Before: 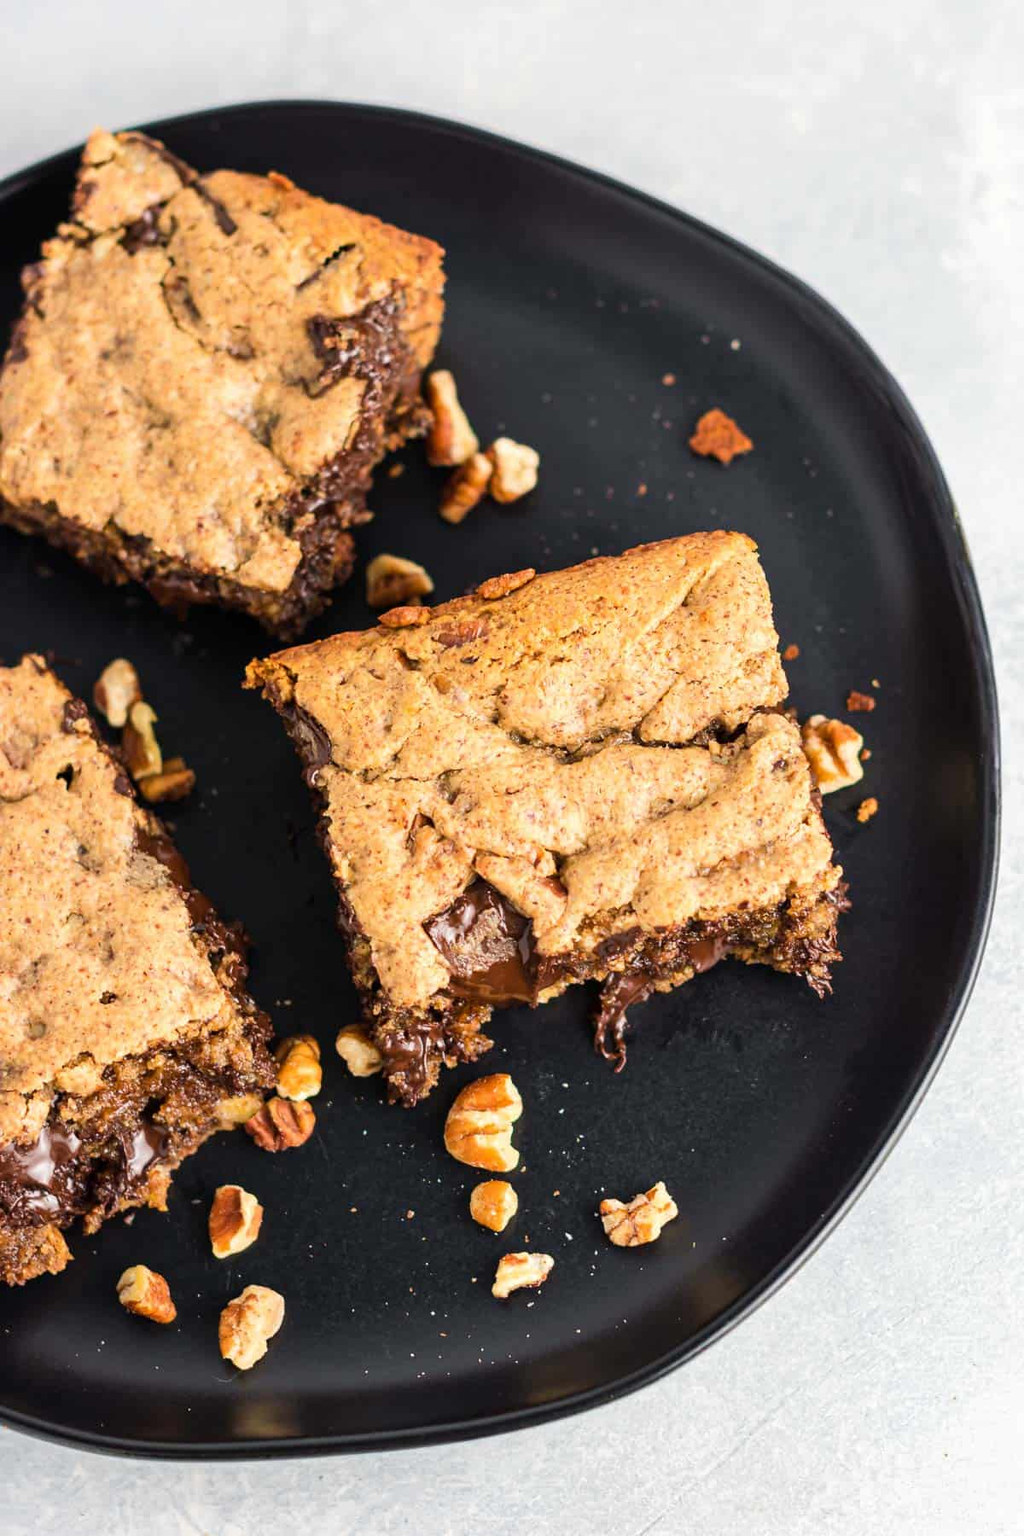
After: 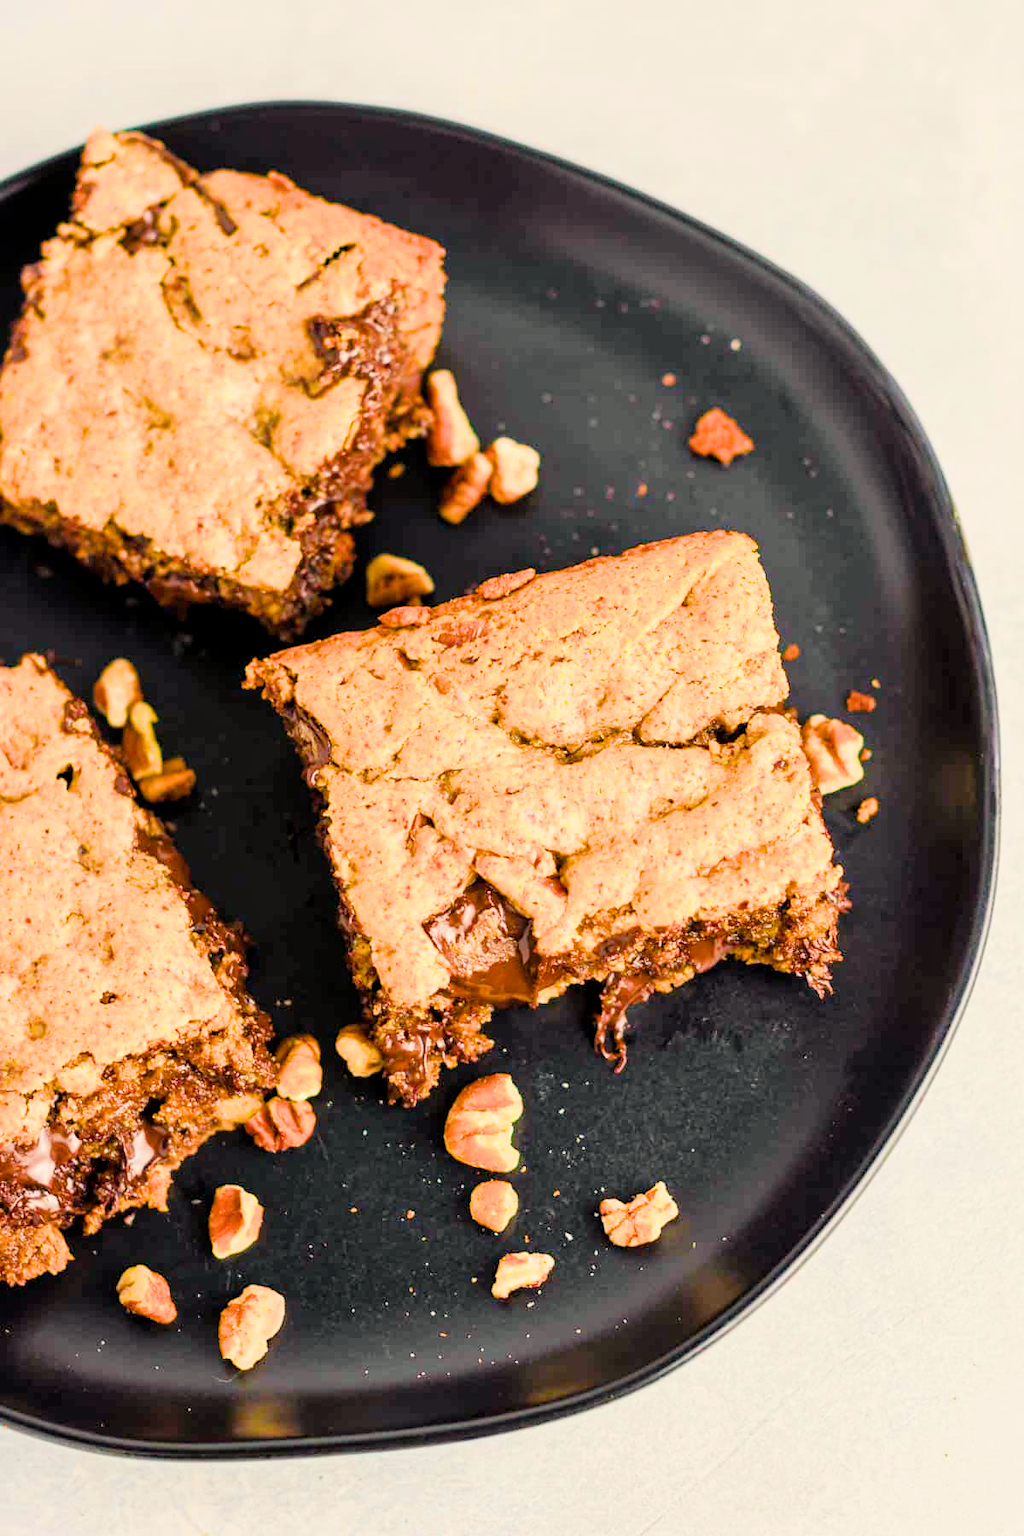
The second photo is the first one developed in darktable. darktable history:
color balance rgb: linear chroma grading › global chroma 15%, perceptual saturation grading › global saturation 30%
local contrast: mode bilateral grid, contrast 20, coarseness 50, detail 120%, midtone range 0.2
white balance: red 1.045, blue 0.932
filmic rgb: black relative exposure -6.68 EV, white relative exposure 4.56 EV, hardness 3.25
exposure: black level correction 0, exposure 1.2 EV, compensate exposure bias true, compensate highlight preservation false
